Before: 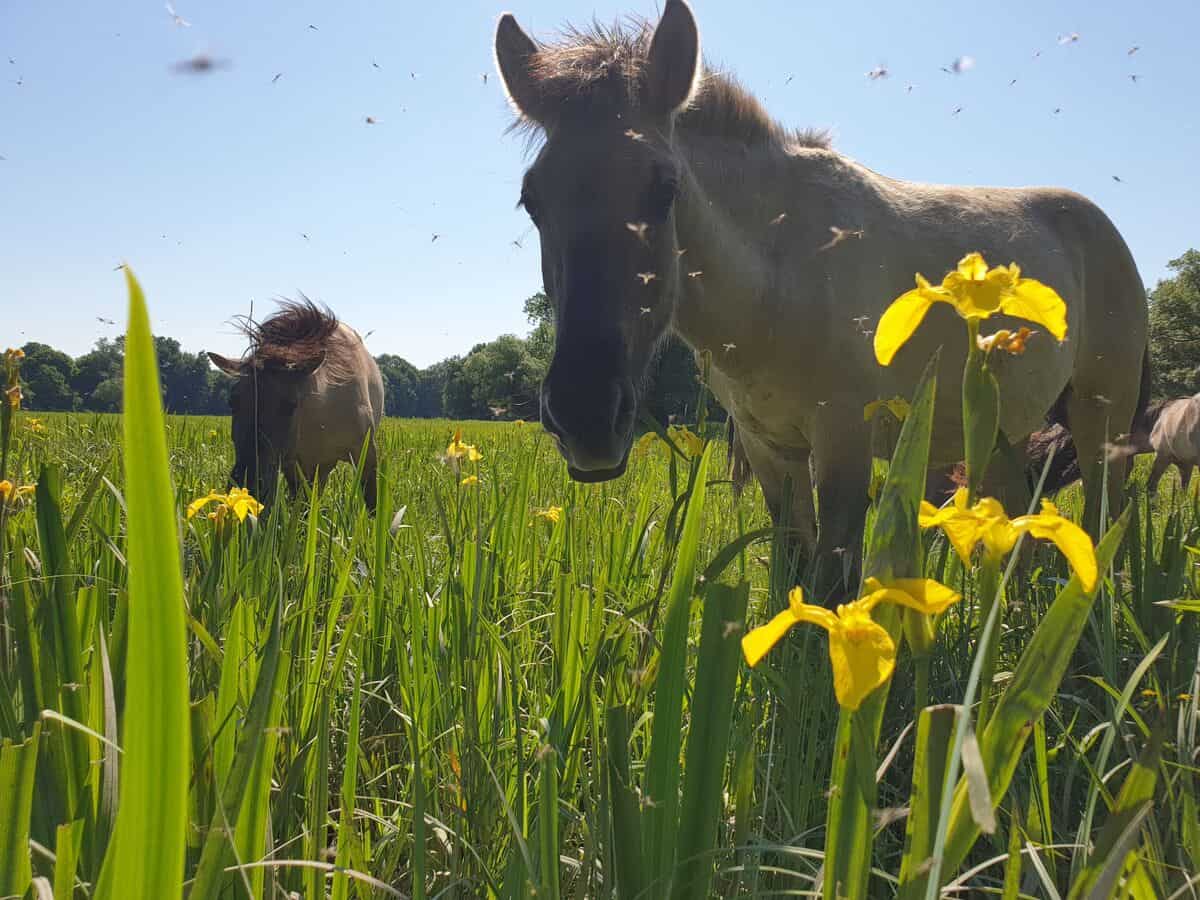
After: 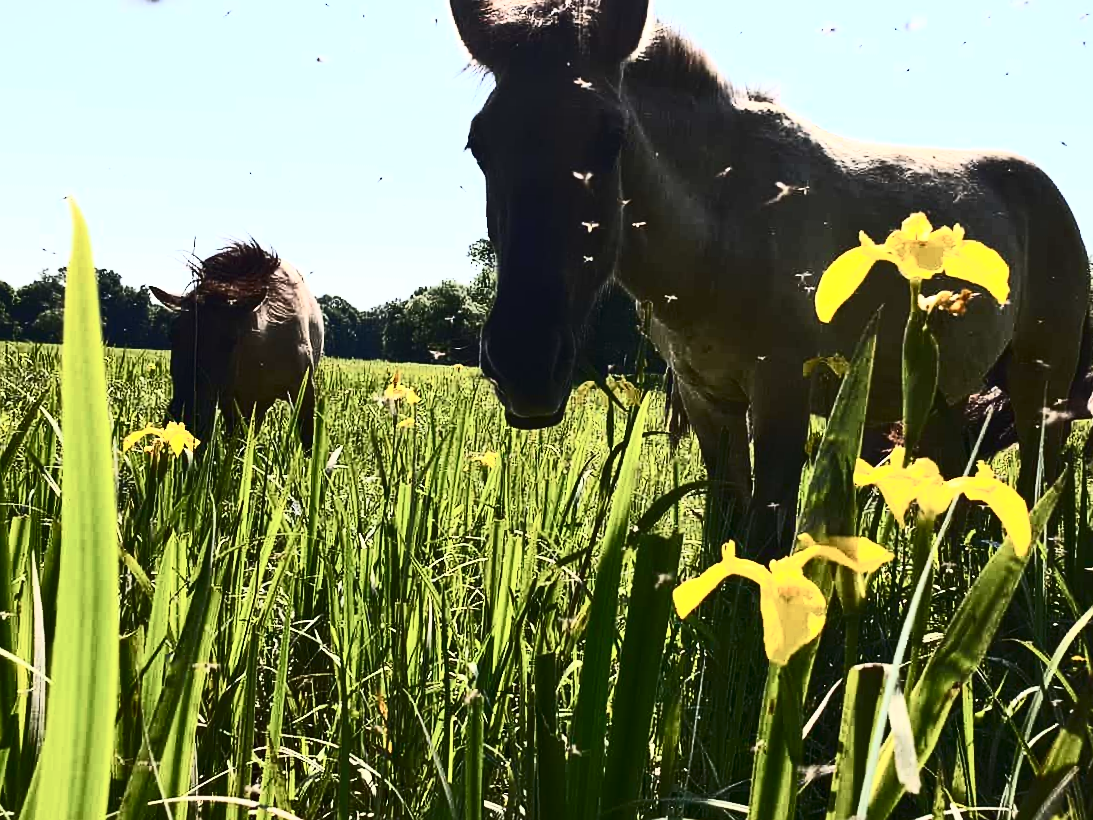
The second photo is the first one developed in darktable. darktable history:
contrast brightness saturation: contrast 0.931, brightness 0.201
crop and rotate: angle -1.98°, left 3.156%, top 3.975%, right 1.546%, bottom 0.674%
sharpen: radius 1, threshold 0.969
